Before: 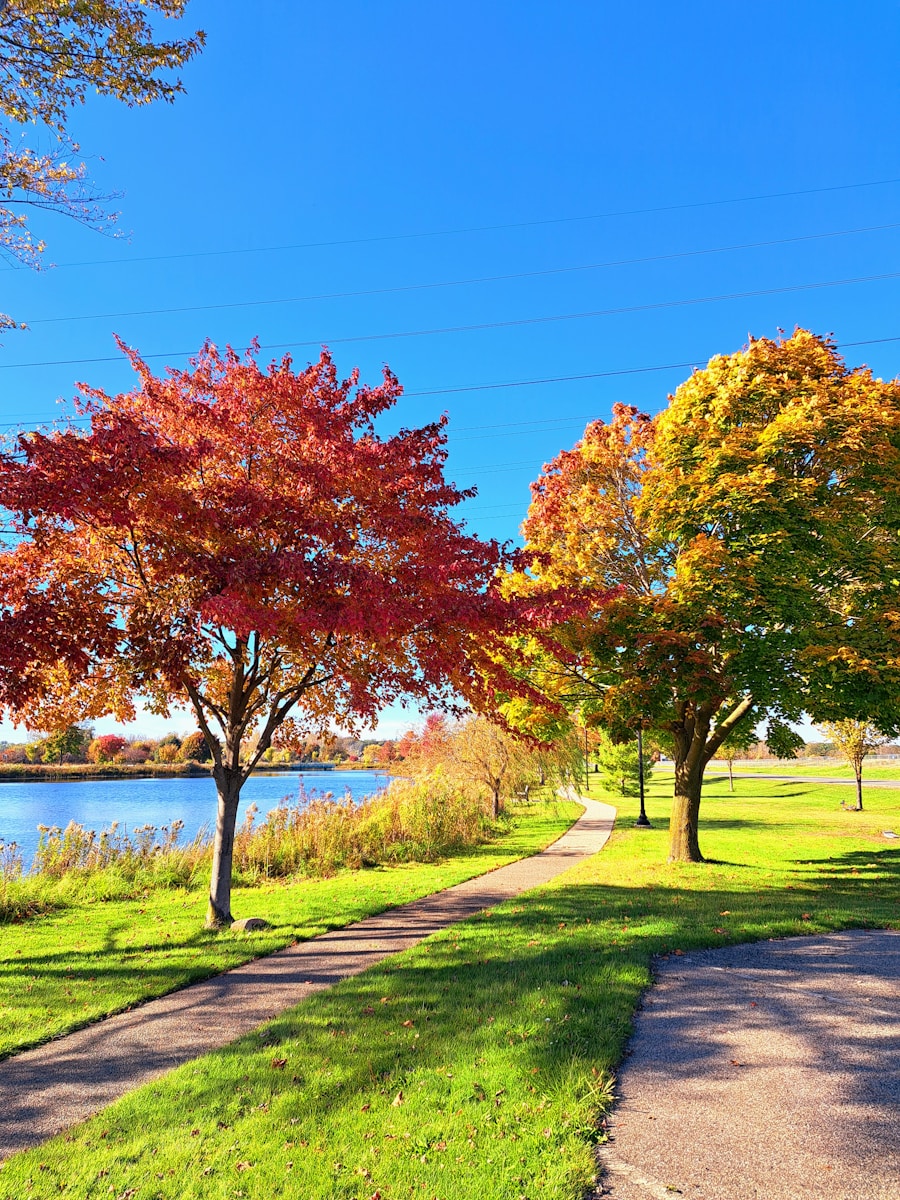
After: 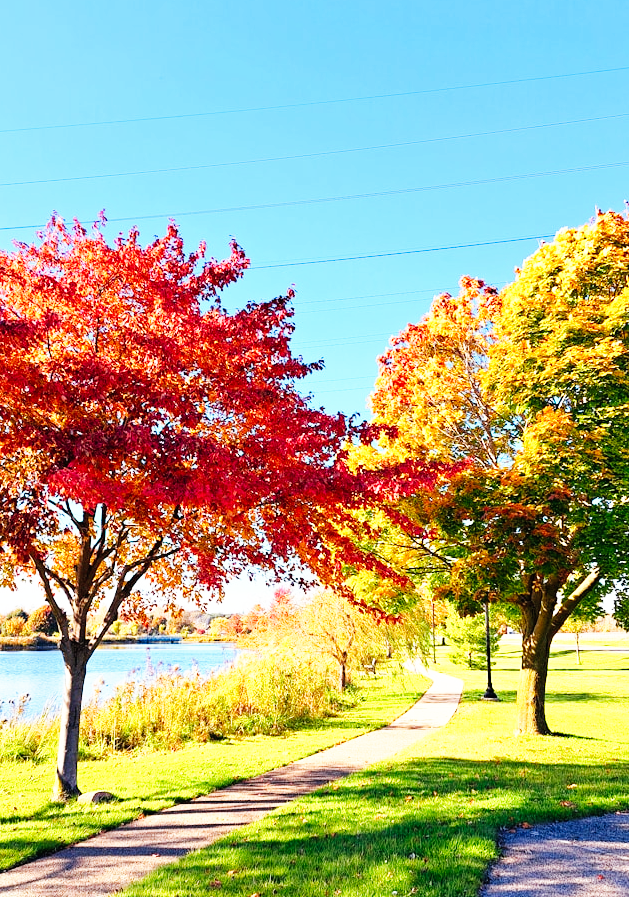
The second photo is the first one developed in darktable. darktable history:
crop and rotate: left 17.046%, top 10.659%, right 12.989%, bottom 14.553%
shadows and highlights: shadows 25, highlights -25
base curve: curves: ch0 [(0, 0) (0.007, 0.004) (0.027, 0.03) (0.046, 0.07) (0.207, 0.54) (0.442, 0.872) (0.673, 0.972) (1, 1)], preserve colors none
